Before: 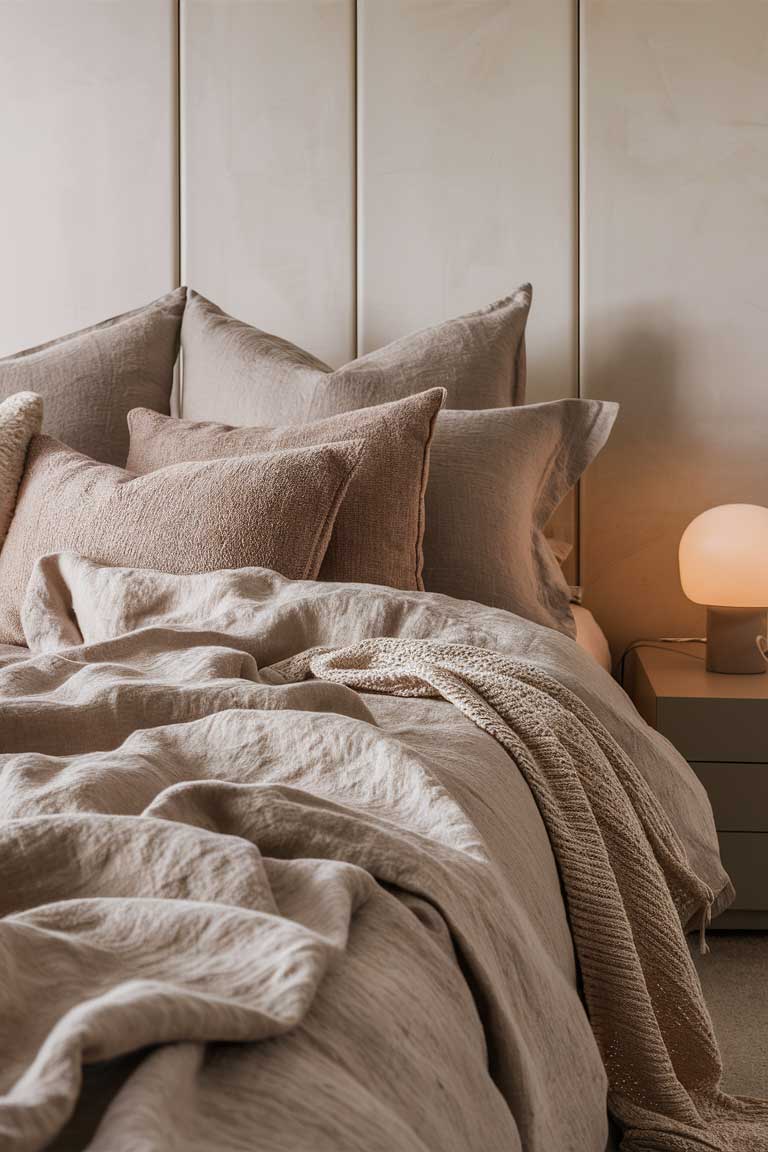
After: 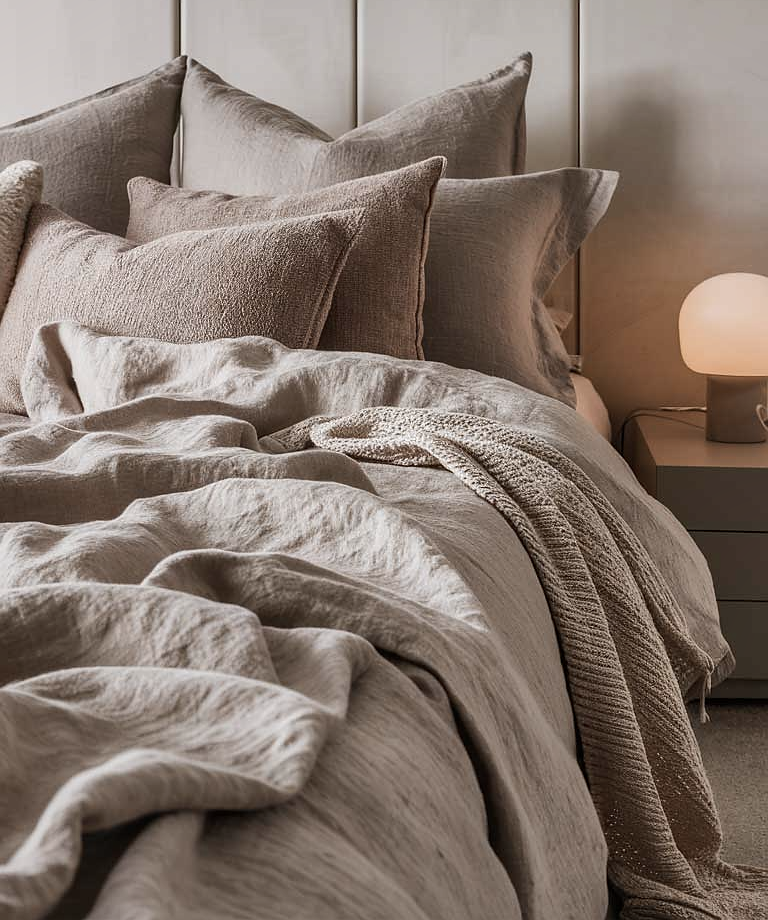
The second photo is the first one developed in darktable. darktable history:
sharpen: radius 1.033, threshold 0.852
contrast brightness saturation: contrast 0.101, saturation -0.285
crop and rotate: top 20.13%
shadows and highlights: shadows 52.57, soften with gaussian
